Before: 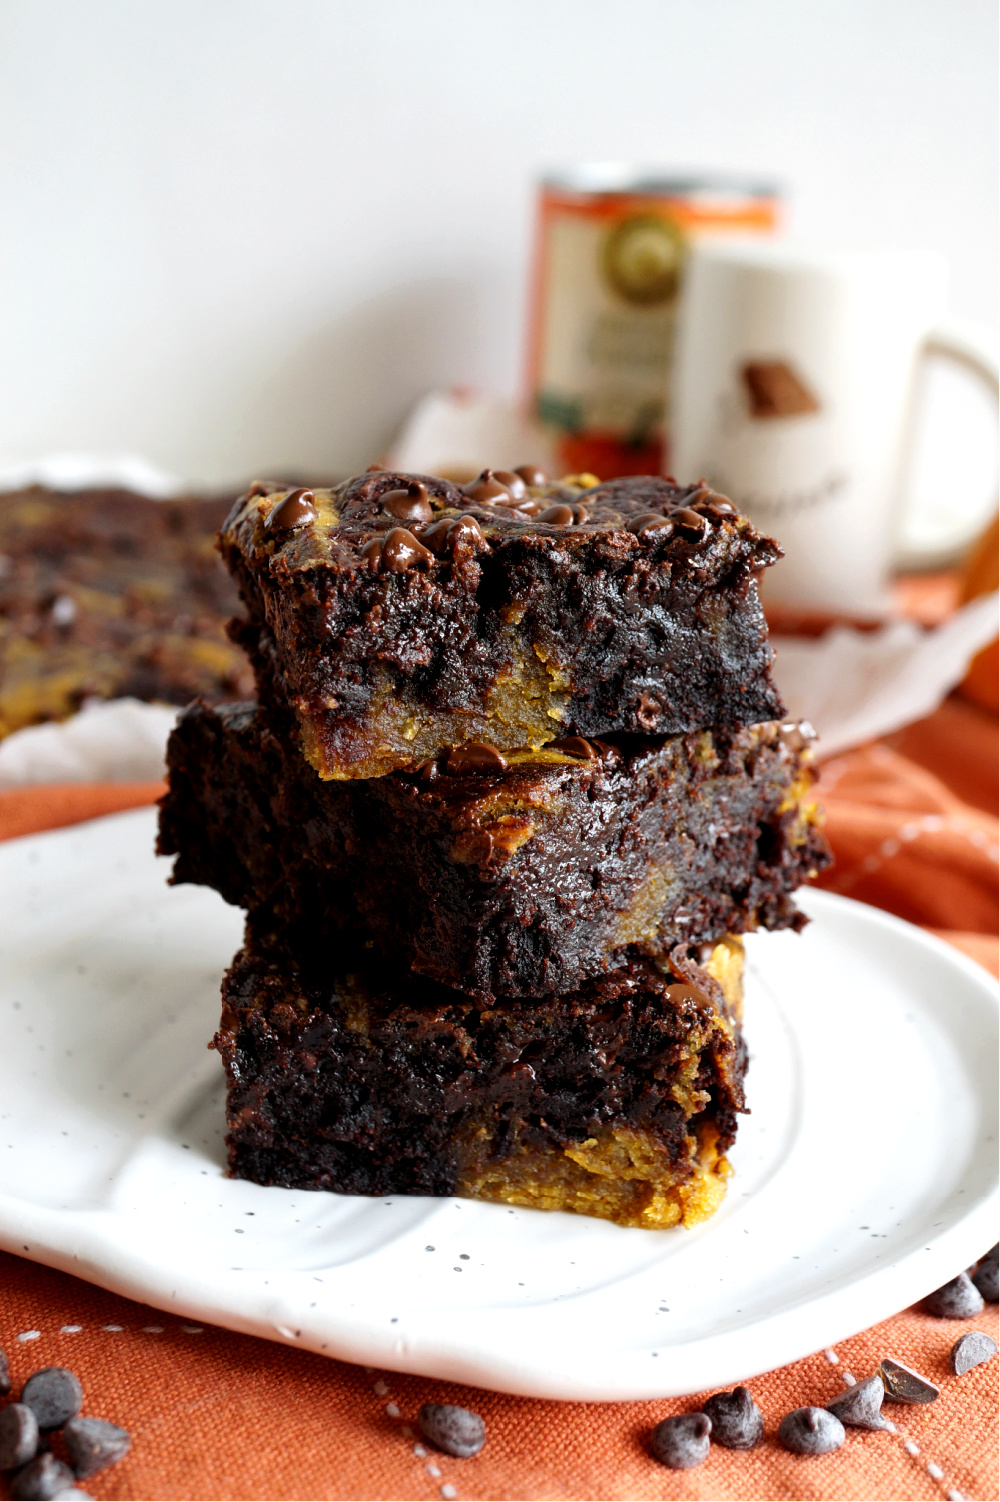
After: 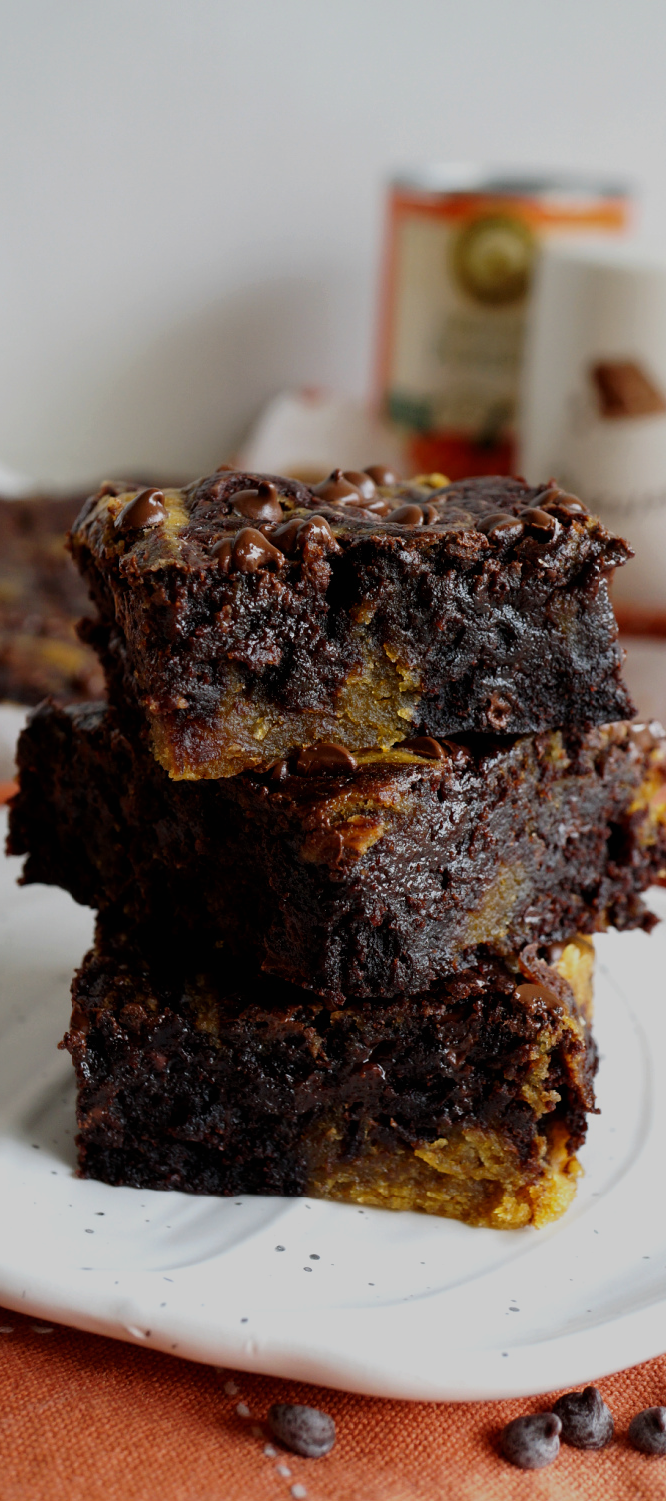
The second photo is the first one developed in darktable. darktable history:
crop and rotate: left 15.055%, right 18.278%
exposure: black level correction 0, exposure -0.721 EV, compensate highlight preservation false
